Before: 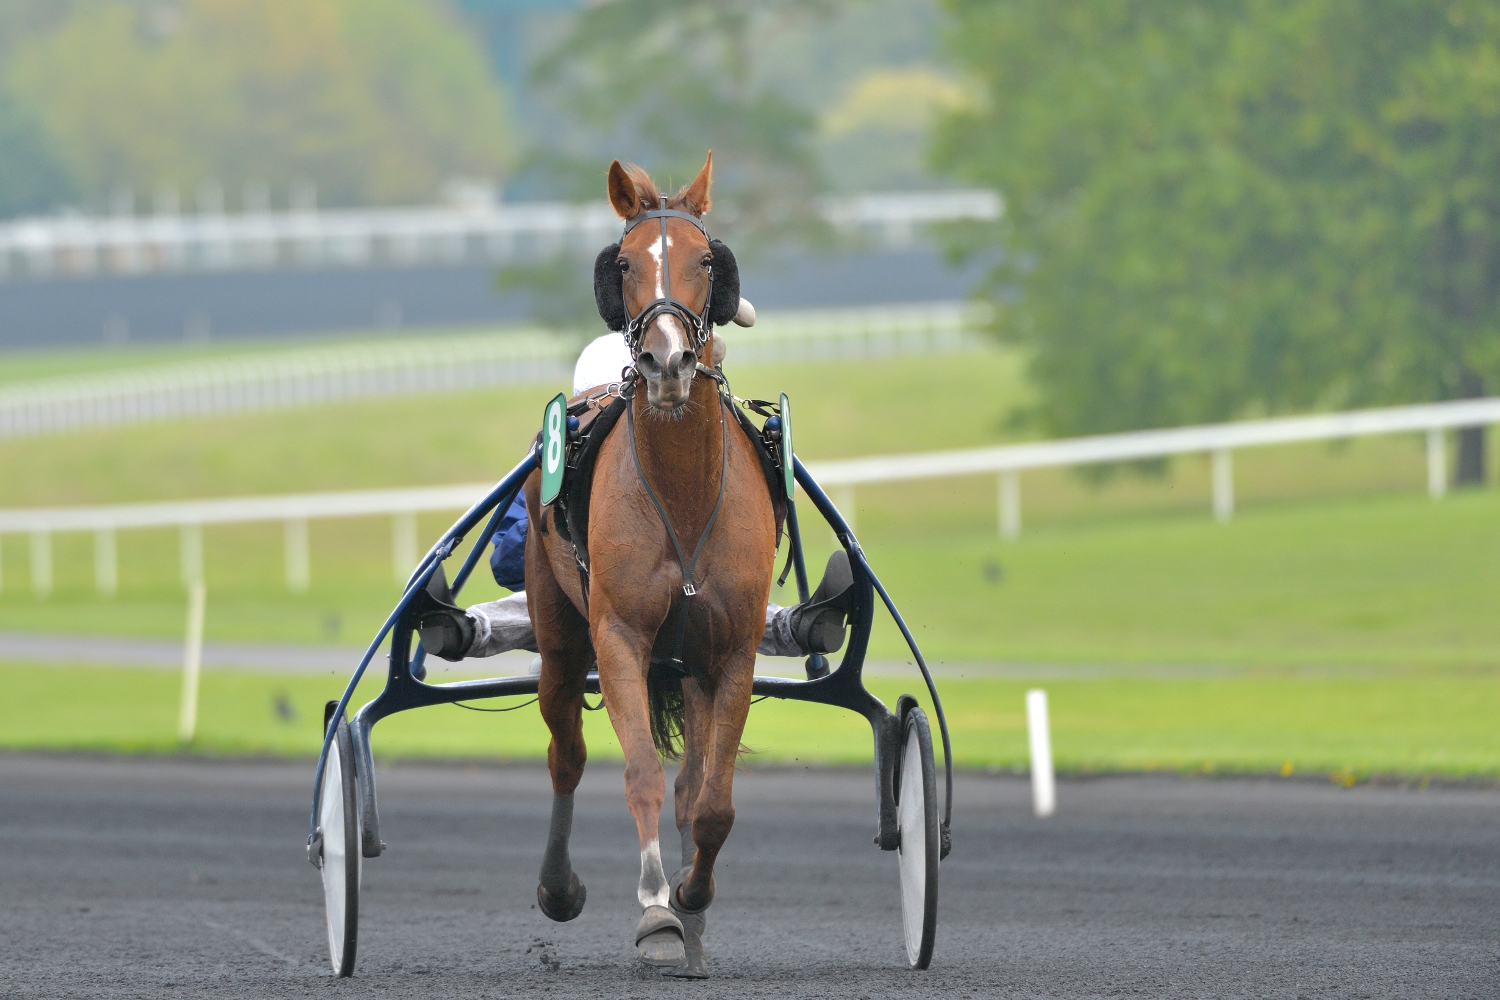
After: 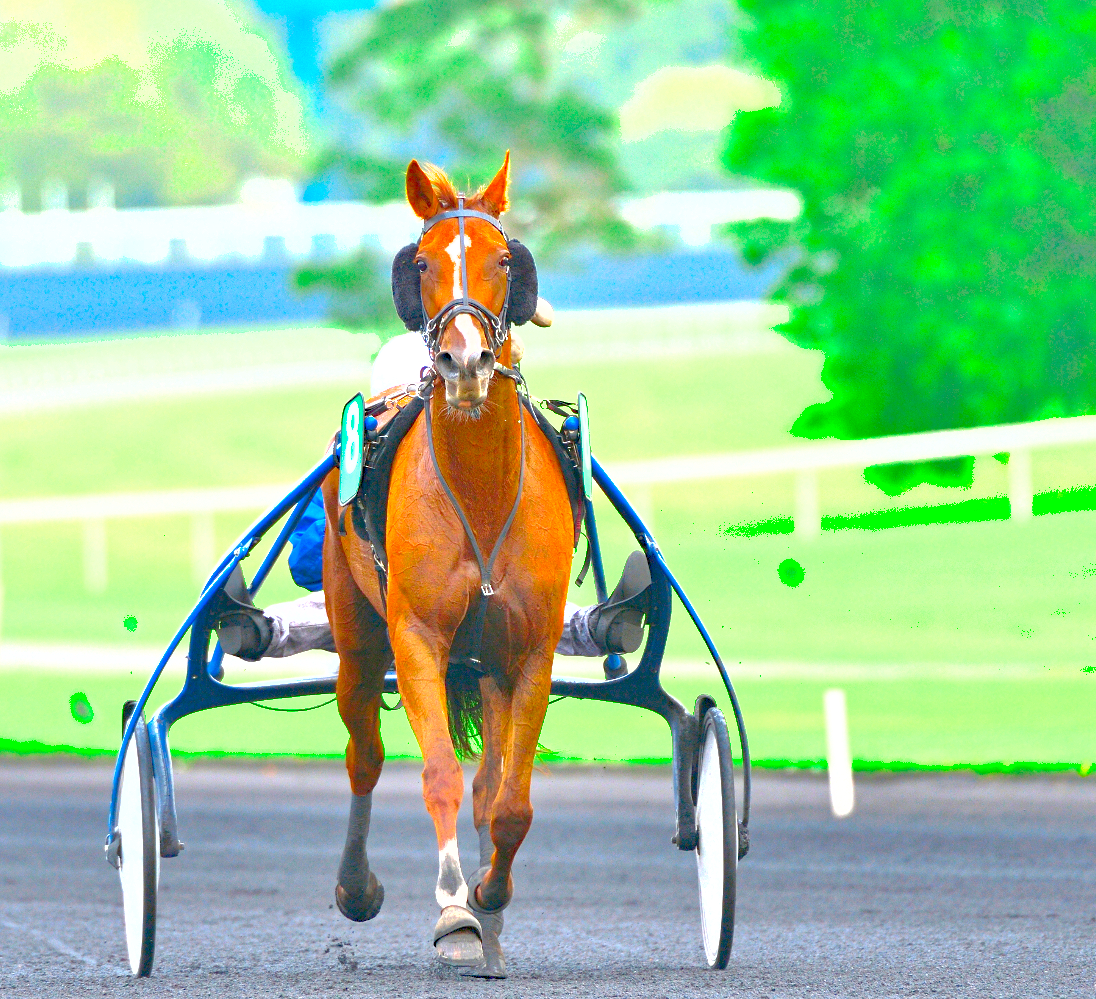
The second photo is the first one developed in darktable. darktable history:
shadows and highlights: on, module defaults
crop: left 13.468%, top 0%, right 13.455%
exposure: black level correction 0, exposure 1.446 EV, compensate exposure bias true, compensate highlight preservation false
color zones: curves: ch2 [(0, 0.5) (0.143, 0.517) (0.286, 0.571) (0.429, 0.522) (0.571, 0.5) (0.714, 0.5) (0.857, 0.5) (1, 0.5)]
color balance rgb: perceptual saturation grading › global saturation 21.299%, perceptual saturation grading › highlights -19.895%, perceptual saturation grading › shadows 29.301%
contrast brightness saturation: saturation 0.129
color correction: highlights b* 0.025, saturation 1.77
haze removal: compatibility mode true, adaptive false
